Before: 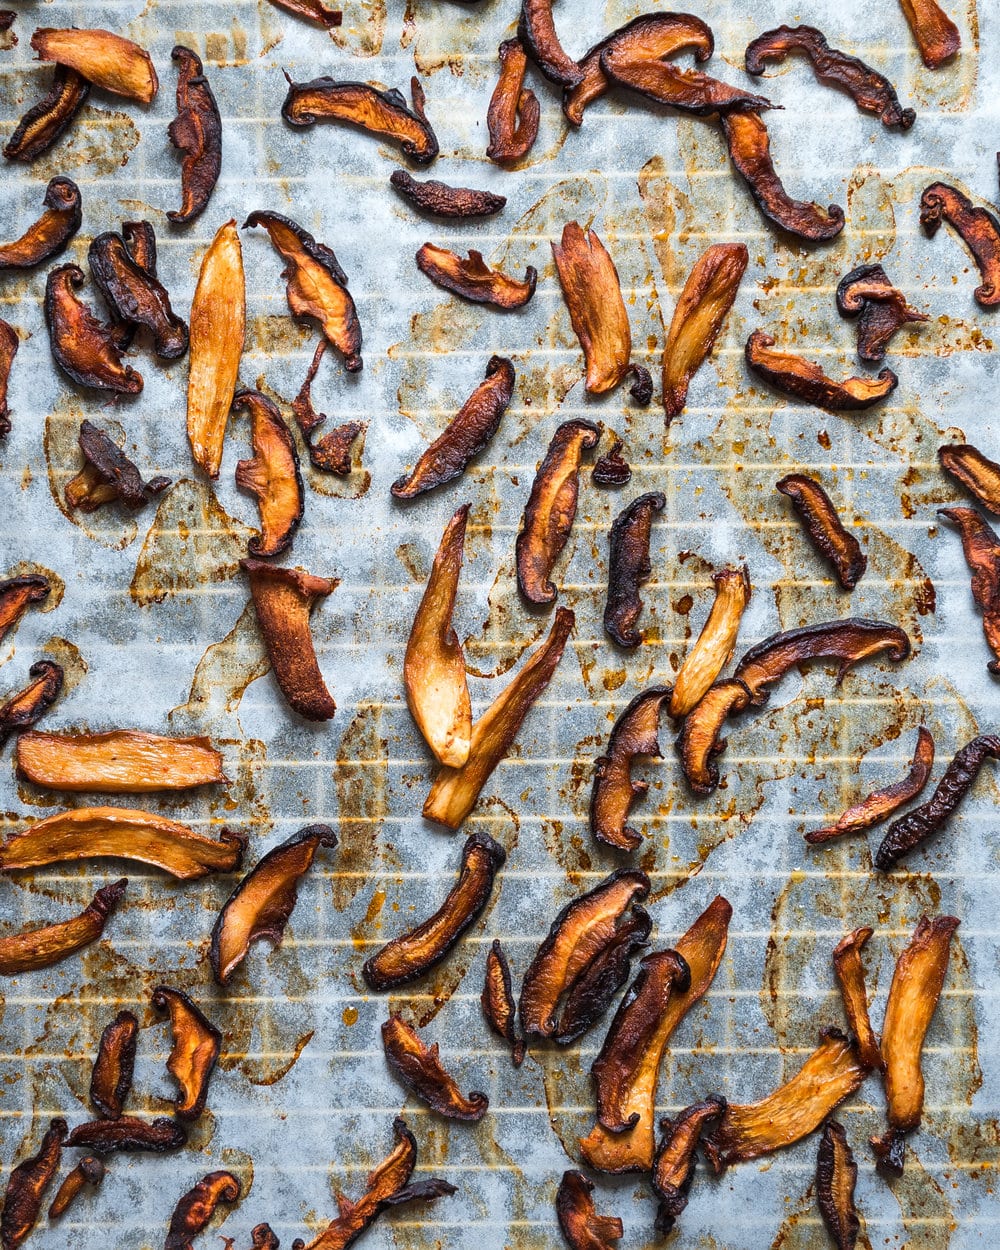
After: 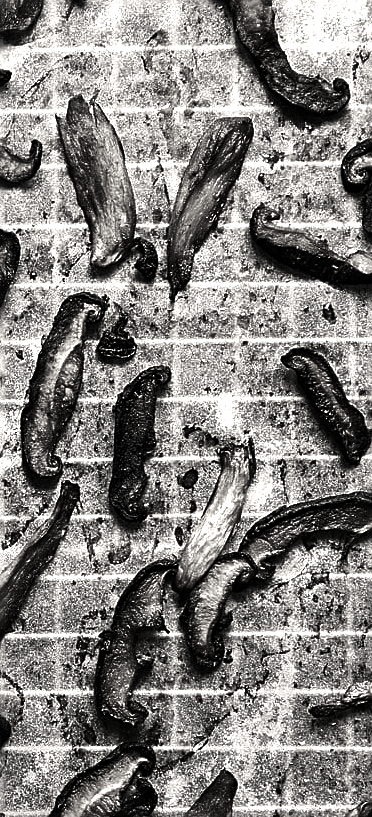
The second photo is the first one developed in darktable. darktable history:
crop and rotate: left 49.572%, top 10.088%, right 13.197%, bottom 24.478%
contrast brightness saturation: contrast -0.028, brightness -0.575, saturation -0.989
sharpen: amount 0.735
exposure: black level correction 0, exposure 0.499 EV, compensate highlight preservation false
color correction: highlights a* 0.757, highlights b* 2.85, saturation 1.09
